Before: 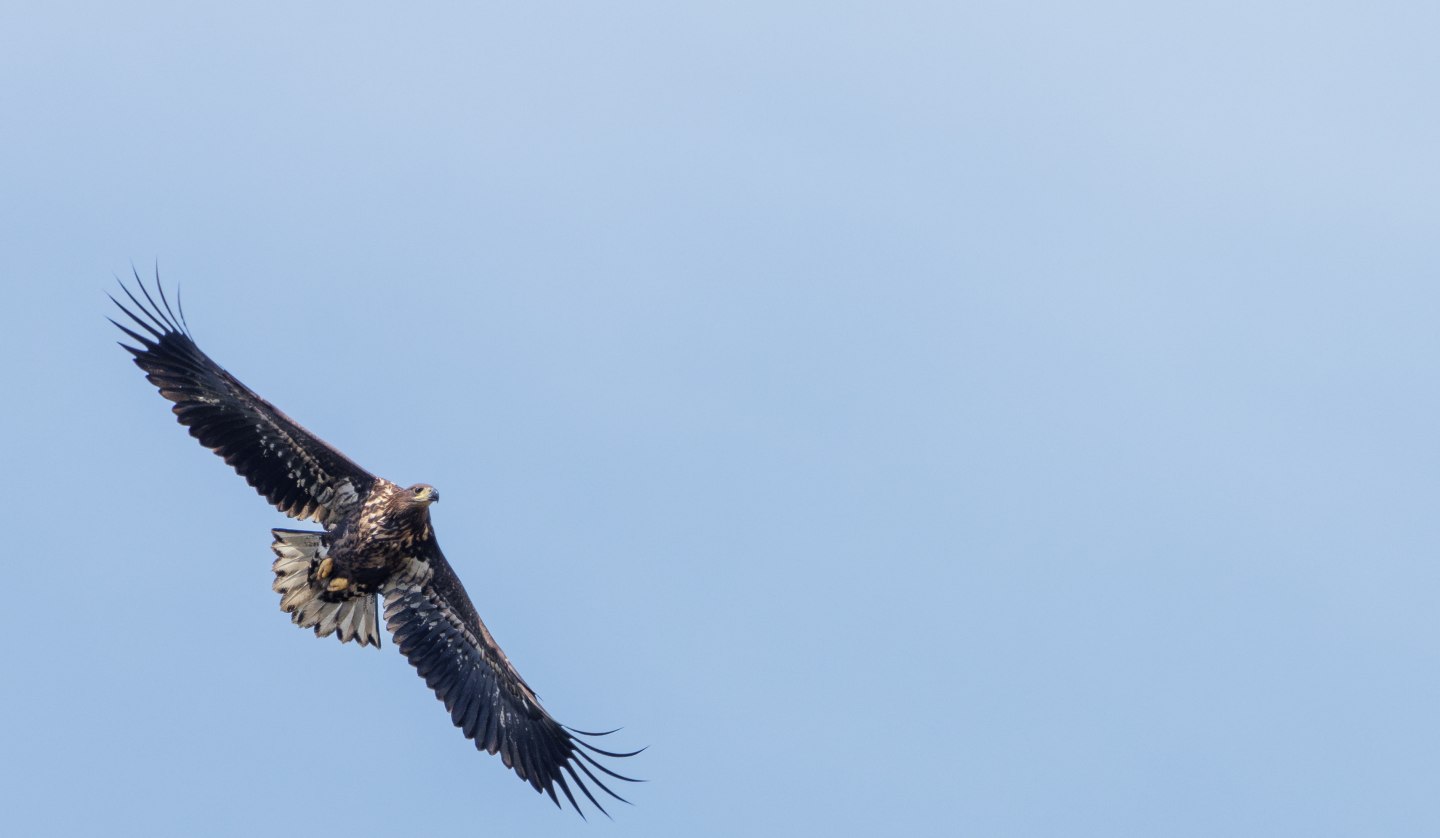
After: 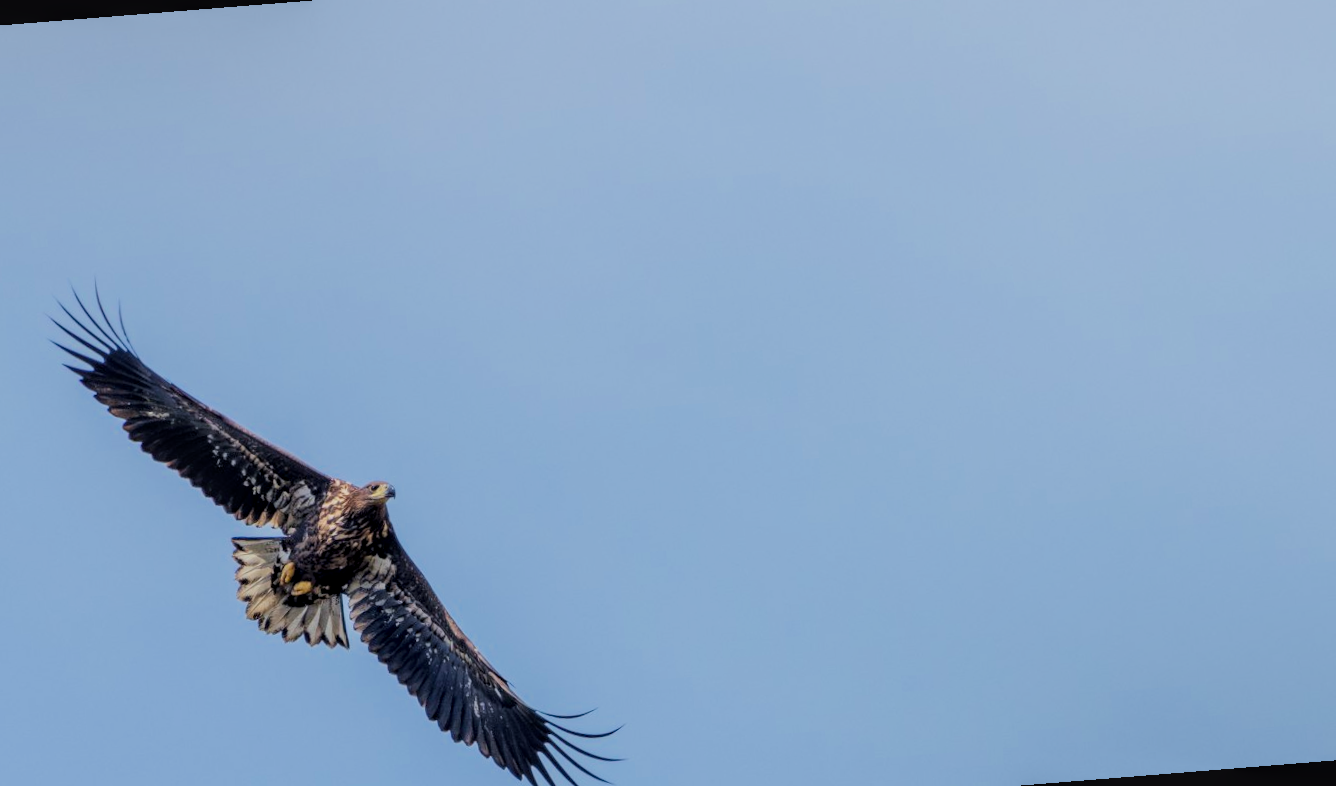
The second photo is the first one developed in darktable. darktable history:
color balance rgb: perceptual saturation grading › global saturation 20%, global vibrance 20%
filmic rgb: black relative exposure -7.48 EV, white relative exposure 4.83 EV, hardness 3.4, color science v6 (2022)
local contrast: on, module defaults
rotate and perspective: rotation -4.57°, crop left 0.054, crop right 0.944, crop top 0.087, crop bottom 0.914
